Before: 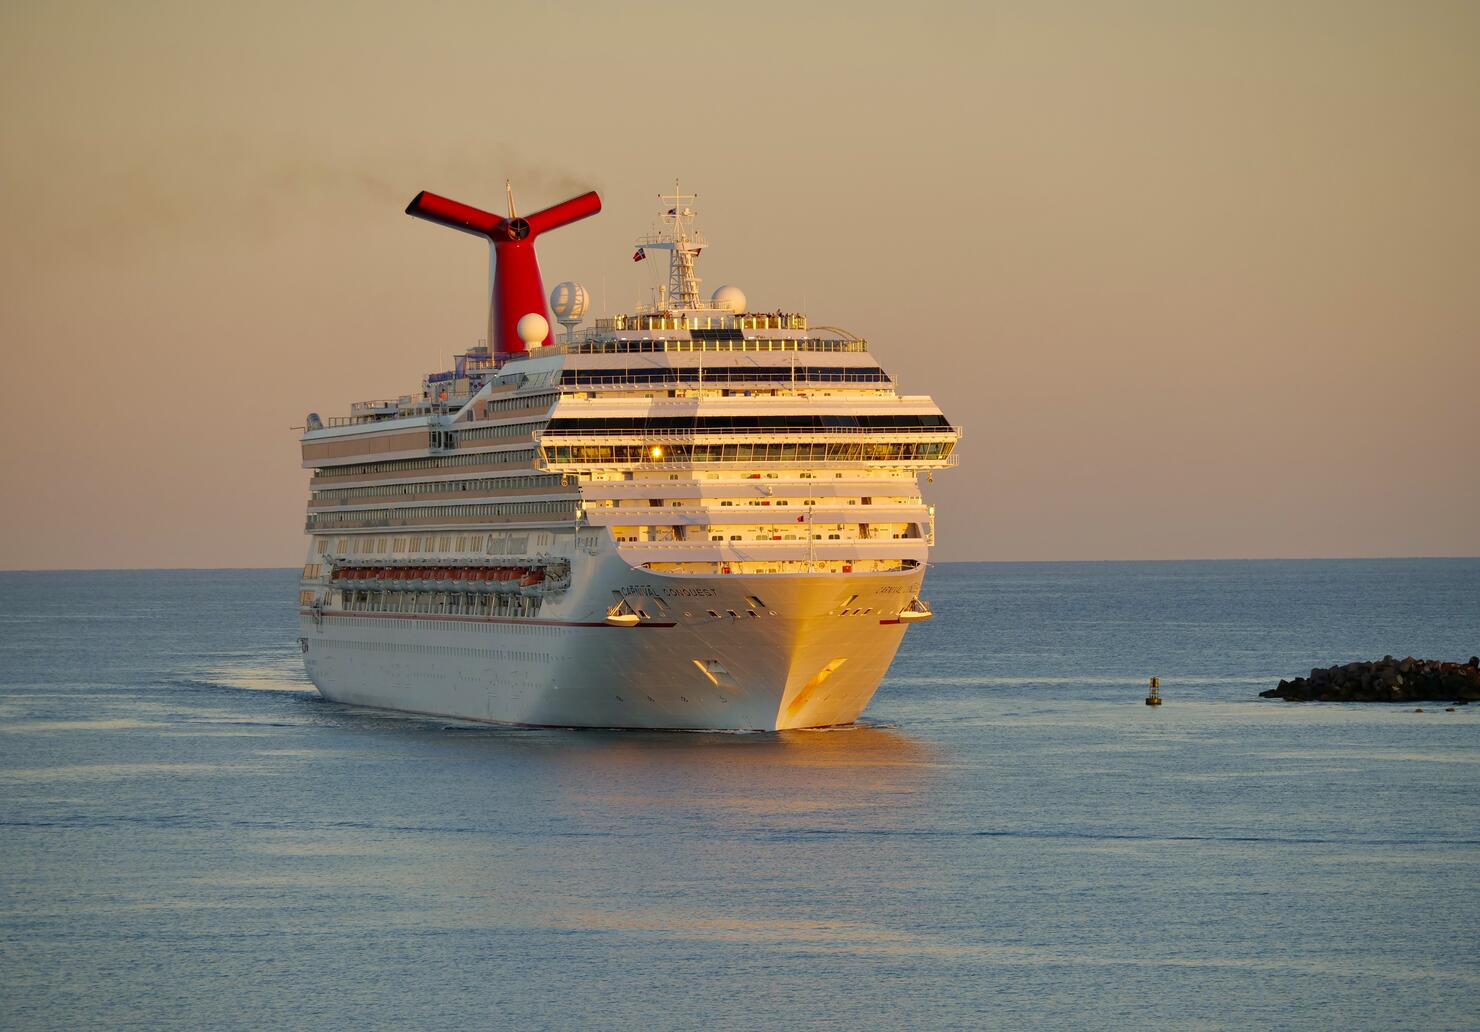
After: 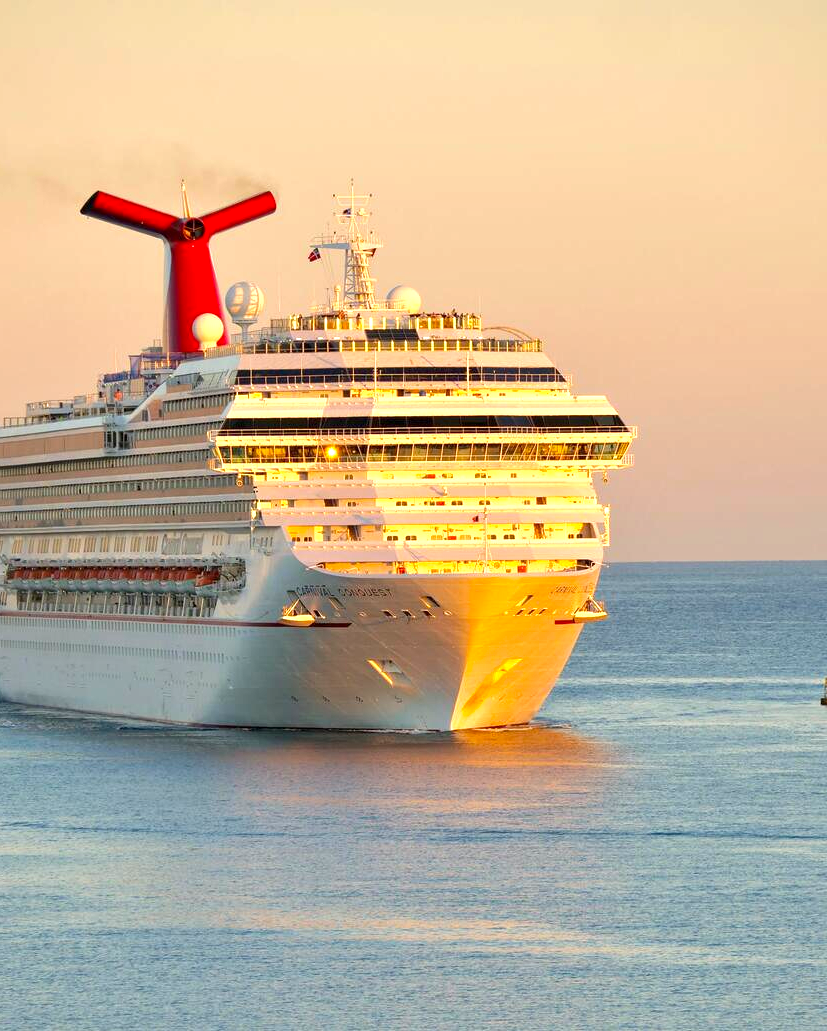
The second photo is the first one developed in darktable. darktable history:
crop: left 21.996%, right 22.062%, bottom 0.003%
local contrast: highlights 107%, shadows 97%, detail 119%, midtone range 0.2
contrast brightness saturation: saturation -0.059
exposure: black level correction 0, exposure 0.936 EV, compensate highlight preservation false
